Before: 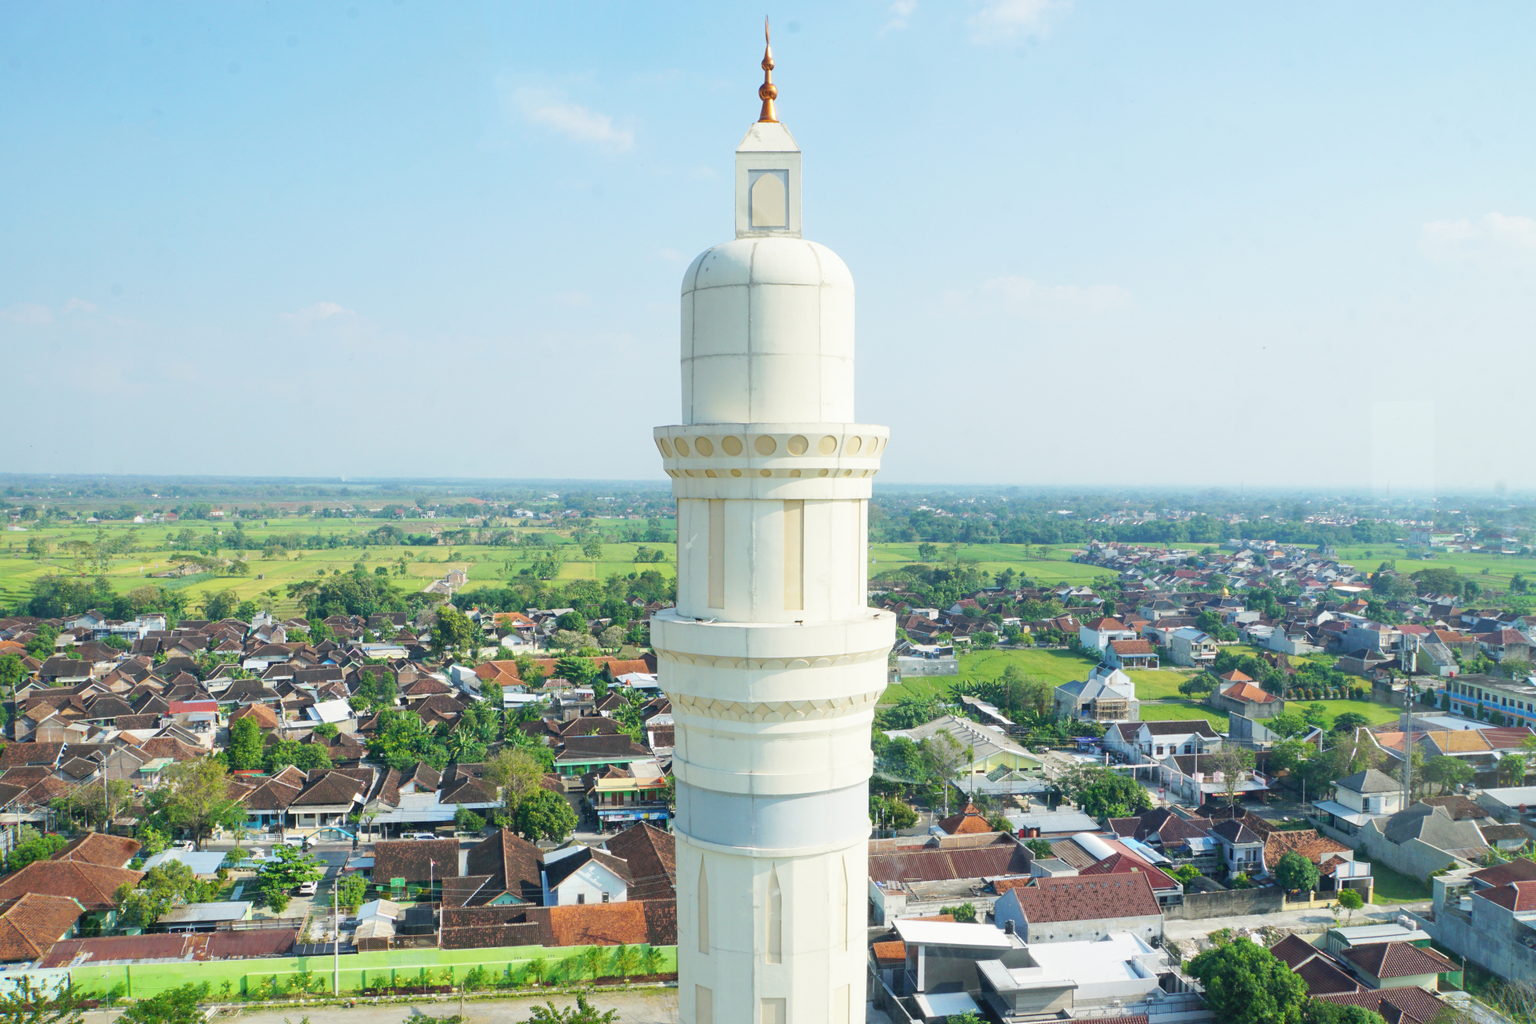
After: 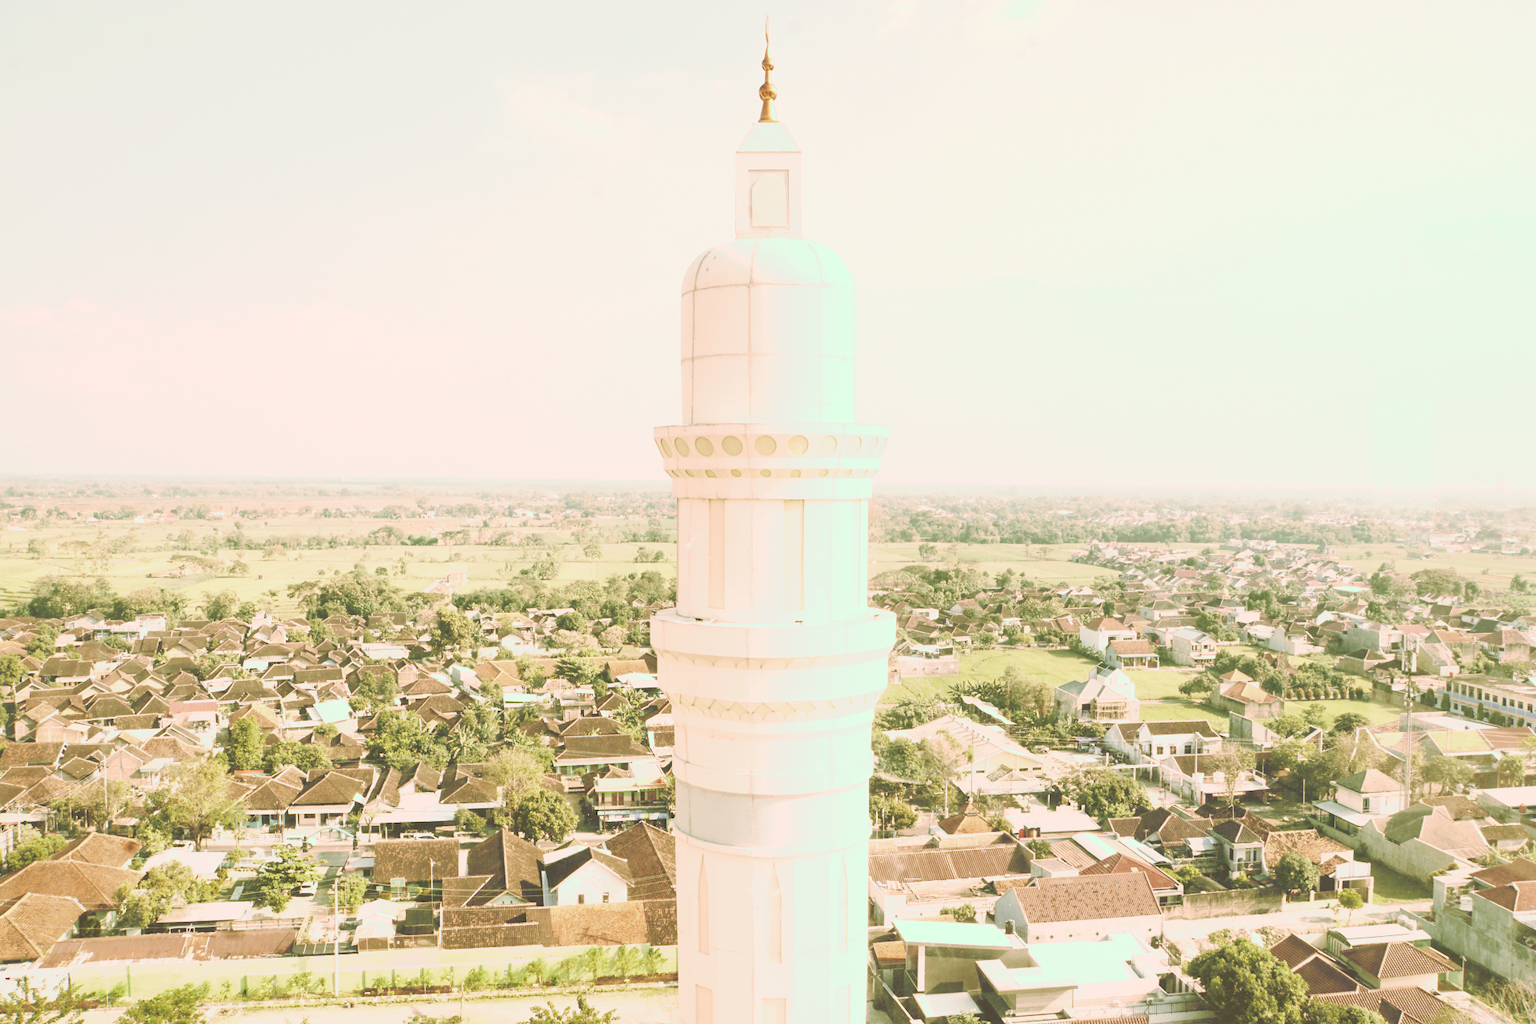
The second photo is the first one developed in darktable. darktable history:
tone curve: curves: ch0 [(0, 0) (0.003, 0.202) (0.011, 0.205) (0.025, 0.222) (0.044, 0.258) (0.069, 0.298) (0.1, 0.321) (0.136, 0.333) (0.177, 0.38) (0.224, 0.439) (0.277, 0.51) (0.335, 0.594) (0.399, 0.675) (0.468, 0.743) (0.543, 0.805) (0.623, 0.861) (0.709, 0.905) (0.801, 0.931) (0.898, 0.941) (1, 1)], preserve colors none
color look up table: target L [76.2, 76.56, 95.02, 72.95, 66.19, 73.95, 75.42, 66.79, 47.09, 60.37, 52.02, 42.9, 28.92, 25.39, 201.28, 94.21, 74.58, 69.95, 63.72, 46.23, 56.21, 56.87, 45.9, 27.43, 29.31, 25.47, 17.18, 1.847, 87.2, 84.53, 69.57, 56.04, 57.63, 47.36, 44.97, 45.4, 25.39, 16.23, 33.79, 27.12, 2.056, 96.1, 91.25, 96.87, 75.5, 62.15, 62.45, 53.03, 18.98], target a [44.27, 1.979, -54.89, -4.169, 6.724, -6.434, -4.037, -4.936, -33.58, 3.936, -7.679, -5.676, -17.2, 2.473, 0, -38.77, 9.165, 2.481, 15.3, 8.668, 16.55, 8.744, 26.55, 45.52, 19.37, 24.27, 12.68, 11.75, -17.61, 35.3, 19.61, 18.63, 9.058, 1.876, 32.3, 21.25, 42.28, 45.02, 13.2, 4.282, 3.228, -42.17, -40.31, 8.935, 6.867, -11.36, -11.78, 0.988, -12.01], target b [0.379, 38.89, 80.56, 46.69, 4.114, 29.85, 42.31, 28.06, 39.22, 40.27, 35.78, 24.37, 42.93, 42.85, -0.001, 53.11, 26.48, 48.42, 16.42, 47.02, 37.14, 30.73, 31.94, 13.95, 45.73, 20.54, 28.92, 2.946, 13.86, 28.57, 8.447, -15.85, 16.57, -23.37, -27.01, -9.276, 13.61, -8.064, 13.11, 22.69, -0.522, 29.55, 25.53, 25.39, 11.24, -7.964, 17.6, -1.347, 19.9], num patches 49
